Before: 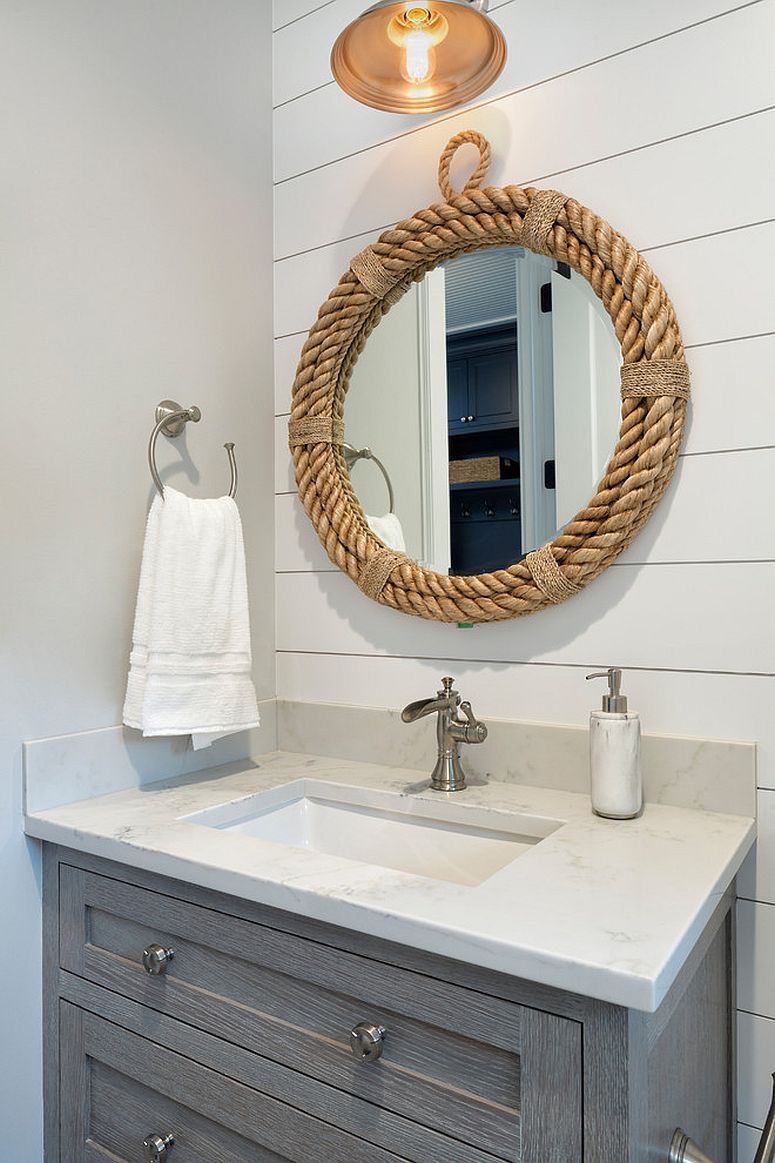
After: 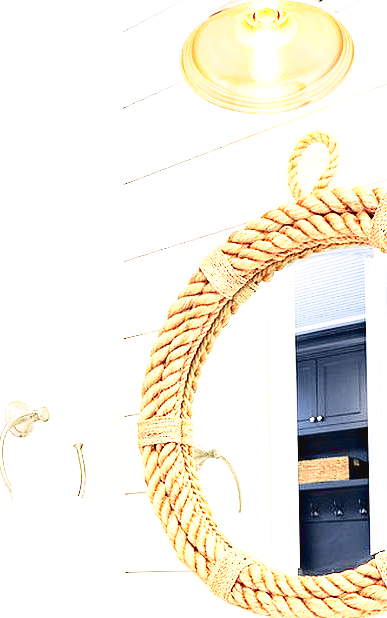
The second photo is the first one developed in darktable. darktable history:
contrast brightness saturation: contrast 0.05
exposure: black level correction 0, exposure 1.994 EV, compensate exposure bias true, compensate highlight preservation false
base curve: curves: ch0 [(0, 0) (0.579, 0.807) (1, 1)], preserve colors none
crop: left 19.579%, right 30.374%, bottom 46.837%
tone curve: curves: ch0 [(0, 0.036) (0.119, 0.115) (0.466, 0.498) (0.715, 0.767) (0.817, 0.865) (1, 0.998)]; ch1 [(0, 0) (0.377, 0.424) (0.442, 0.491) (0.487, 0.502) (0.514, 0.512) (0.536, 0.577) (0.66, 0.724) (1, 1)]; ch2 [(0, 0) (0.38, 0.405) (0.463, 0.443) (0.492, 0.486) (0.526, 0.541) (0.578, 0.598) (1, 1)], color space Lab, independent channels, preserve colors none
haze removal: compatibility mode true, adaptive false
tone equalizer: edges refinement/feathering 500, mask exposure compensation -1.57 EV, preserve details no
